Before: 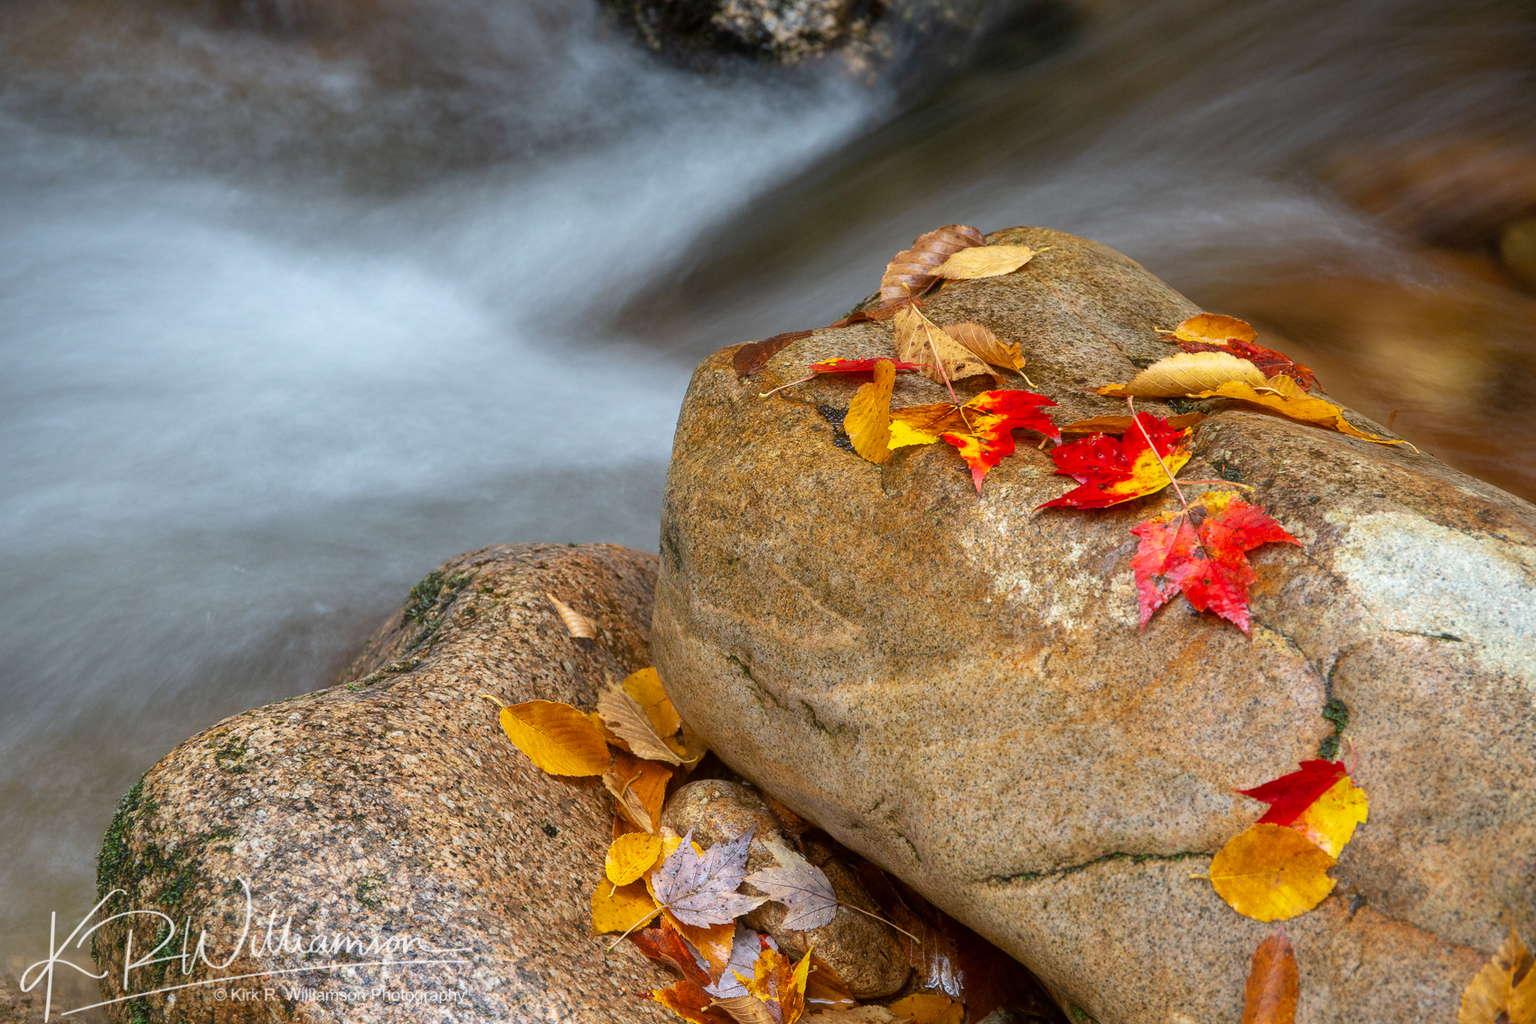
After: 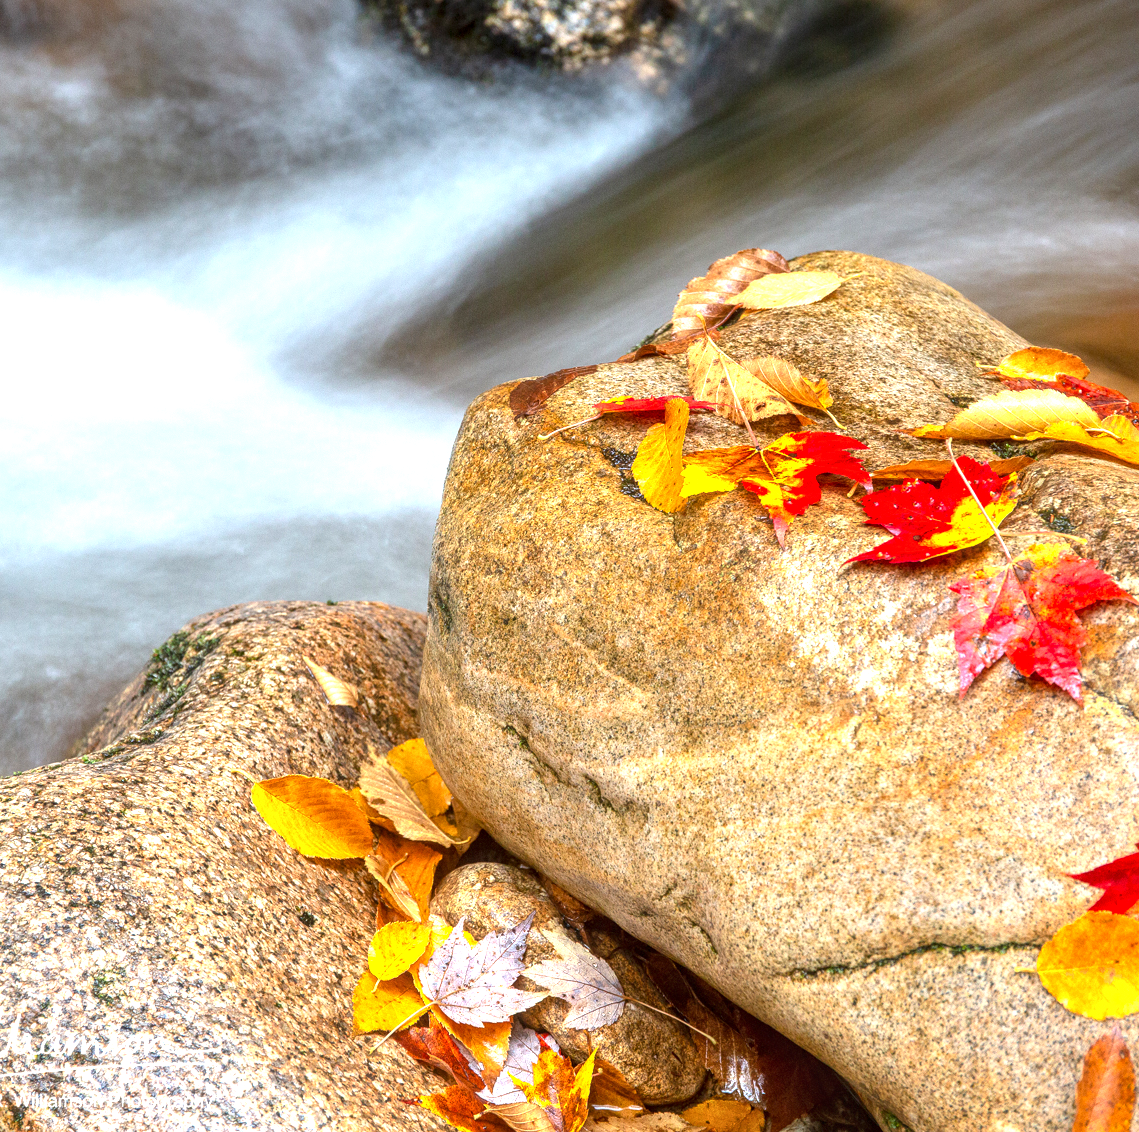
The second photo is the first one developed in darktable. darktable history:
exposure: black level correction 0, exposure 1.199 EV, compensate highlight preservation false
contrast brightness saturation: contrast 0.083, saturation 0.018
crop and rotate: left 17.767%, right 15.181%
local contrast: on, module defaults
